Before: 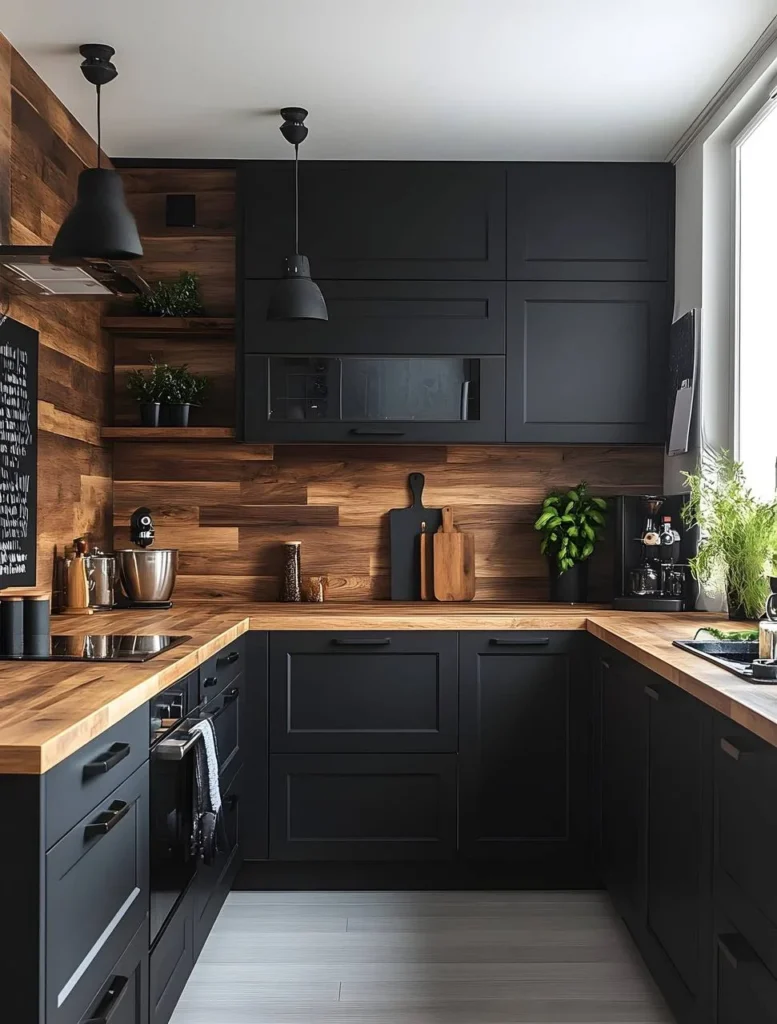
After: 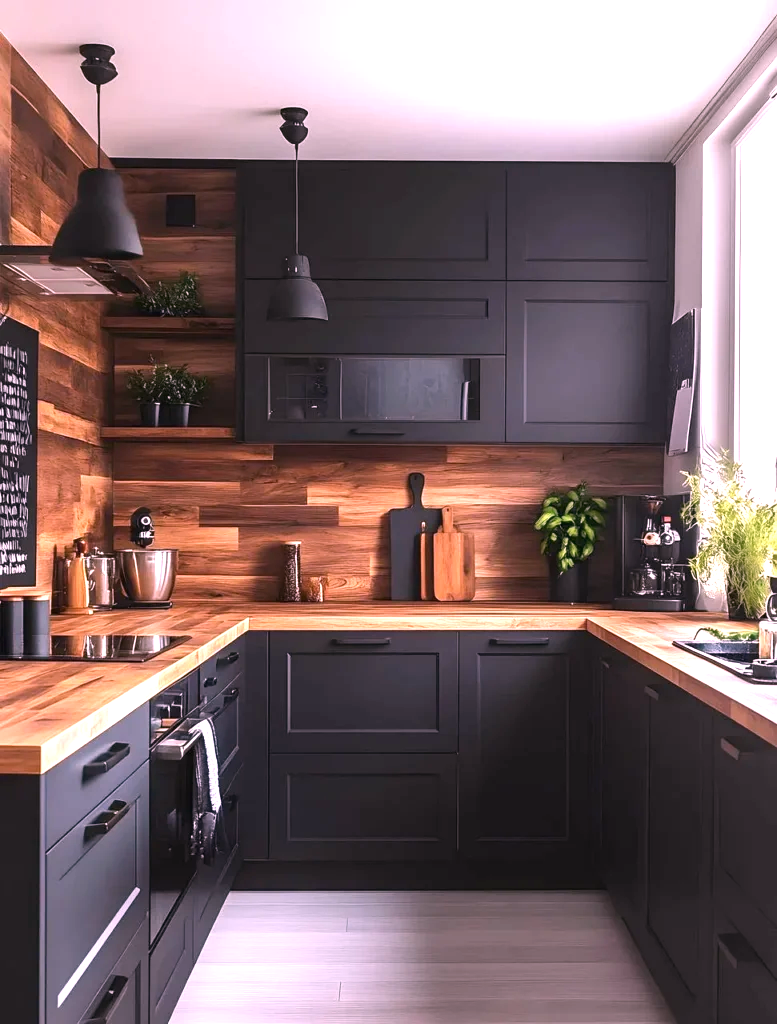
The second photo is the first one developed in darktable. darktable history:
exposure: black level correction 0, exposure 0.7 EV, compensate exposure bias true, compensate highlight preservation false
white balance: red 1.188, blue 1.11
